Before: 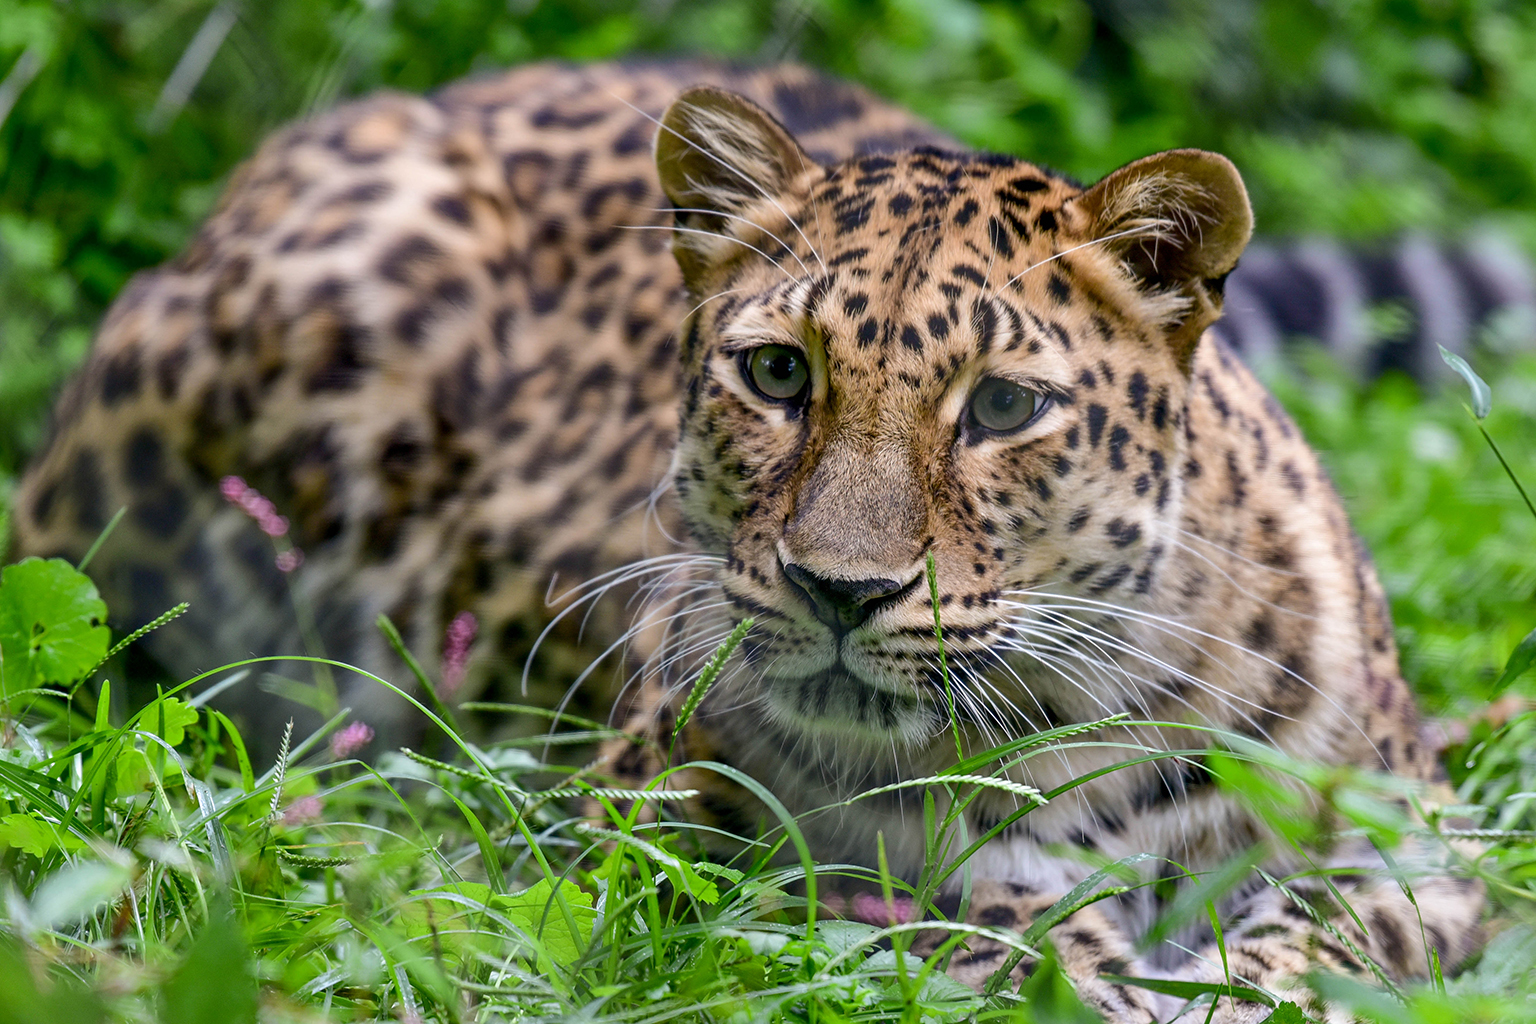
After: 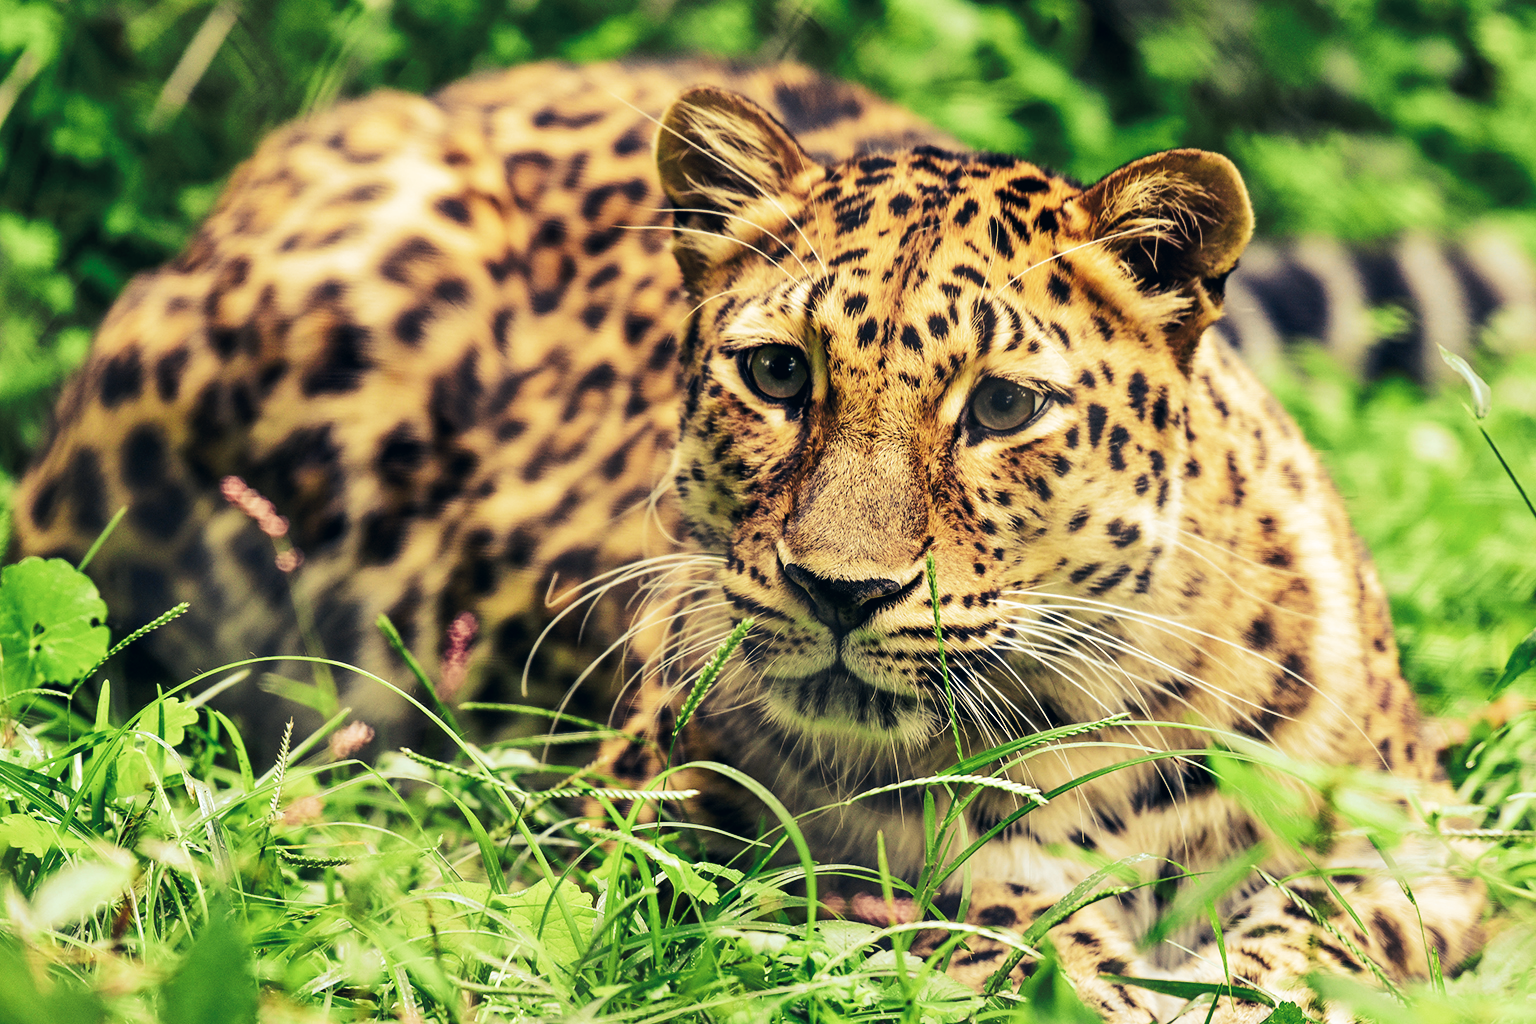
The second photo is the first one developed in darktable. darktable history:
tone curve: curves: ch0 [(0, 0) (0.003, 0.005) (0.011, 0.011) (0.025, 0.02) (0.044, 0.03) (0.069, 0.041) (0.1, 0.062) (0.136, 0.089) (0.177, 0.135) (0.224, 0.189) (0.277, 0.259) (0.335, 0.373) (0.399, 0.499) (0.468, 0.622) (0.543, 0.724) (0.623, 0.807) (0.709, 0.868) (0.801, 0.916) (0.898, 0.964) (1, 1)], preserve colors none
color look up table: target L [92.64, 93.06, 92.28, 98.15, 97.6, 83.73, 80.73, 74.56, 73.63, 65.44, 57.03, 45.18, 42.54, 39.79, 10.4, 200.27, 100.97, 83.34, 83.8, 72.29, 71.34, 62.53, 56.91, 55.98, 58.57, 51.13, 27.92, 18.52, 91.65, 76.35, 74.03, 66.28, 63.4, 66.53, 60.87, 72.9, 46.98, 49.1, 39.06, 30.09, 36.27, 11.84, 95.85, 92.95, 71.65, 77.17, 67.58, 49.26, 32.49], target a [-9.309, -6.947, -11.23, -22.96, -25.74, -5.898, -27.63, -60.87, -33.68, -40.45, -11.32, -30.41, -22.84, -3.754, -6.319, 0, 0, 0.893, -8.636, 17.43, 4.346, 27.73, 13.59, 24.26, 35.84, 9.284, 24.95, 9.413, 0.612, 0.302, 16.05, 33.03, 10.72, 16.88, -4.492, 18.87, 40.11, 16.17, 27.19, -3.63, 14.01, 7.378, -38.77, -38.27, -15.78, -40.64, -29.92, -24.1, -11.5], target b [49.34, 38.78, 52.51, 32.16, 55.14, 58.21, 64.6, 56.18, 48.85, 40.48, 40.35, 26.86, 14.3, 25.27, 1.873, 0, -0.001, 45.18, 71.64, 52.01, 56.83, 29.16, 33.26, 43.59, 33.83, 19.04, 18.89, 1.658, 10.99, 35.01, -4.675, 18.48, 20.27, 17.98, -10.46, 11.72, 15.57, 4.253, 5.934, -9.975, -16.17, -16.29, 4.097, 1.341, -12.26, 33.57, 8.898, 12.41, -2.077], num patches 49
